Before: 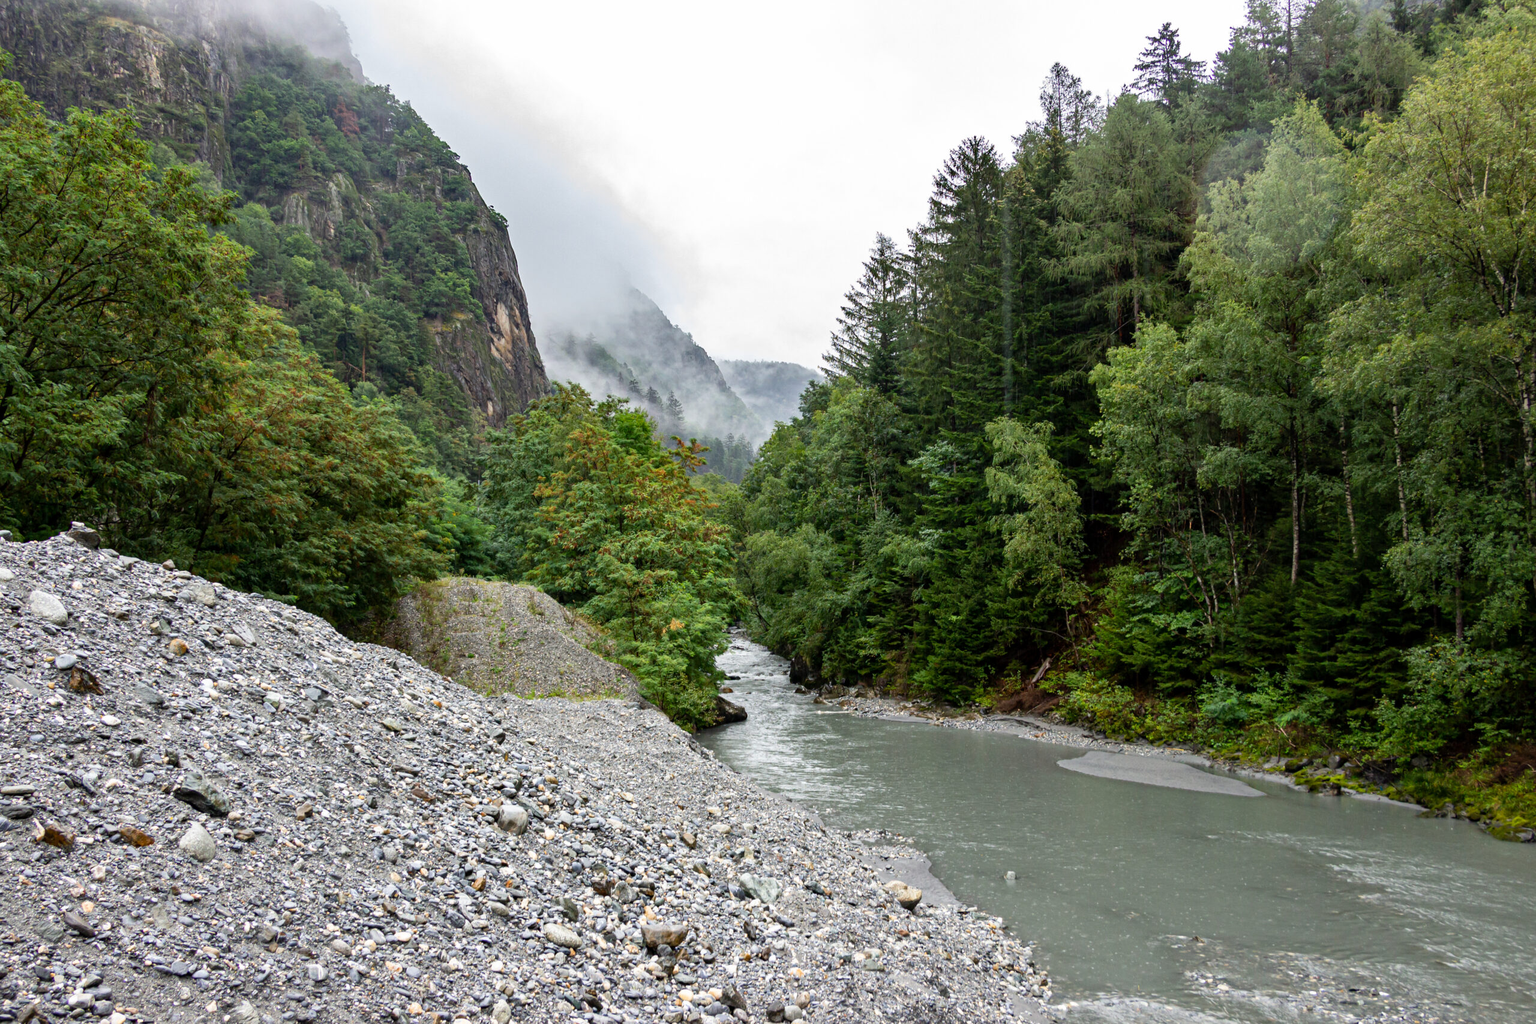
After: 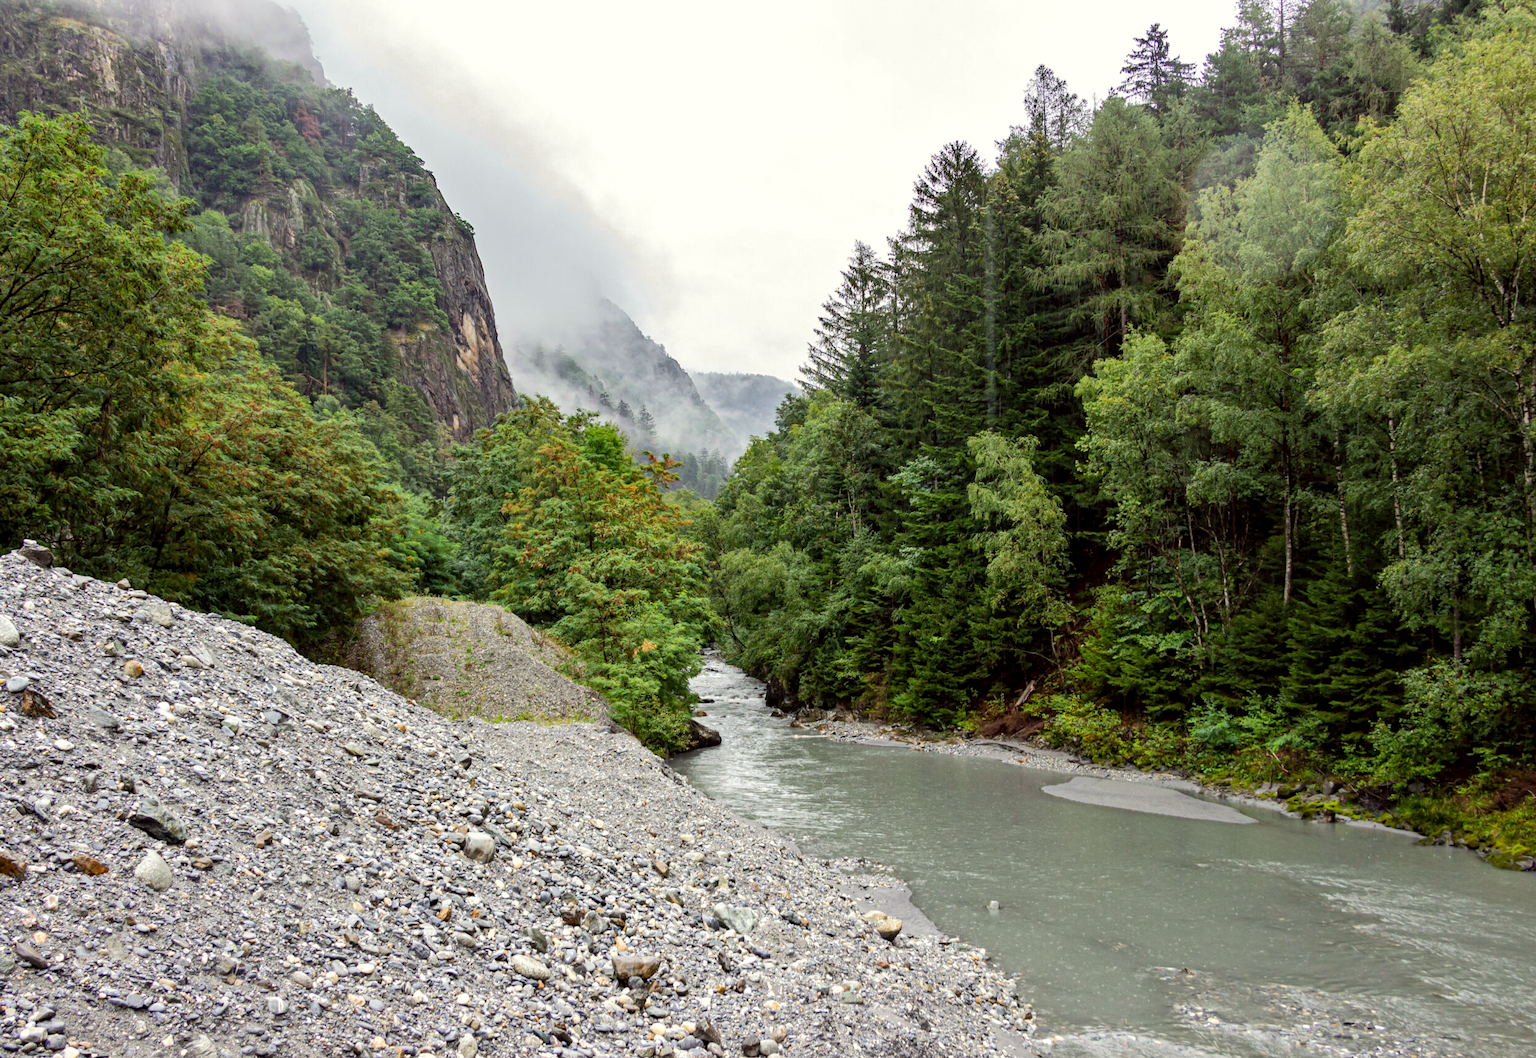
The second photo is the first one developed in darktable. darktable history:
color correction: highlights a* -0.95, highlights b* 4.5, shadows a* 3.55
crop and rotate: left 3.238%
local contrast: highlights 100%, shadows 100%, detail 120%, midtone range 0.2
tone equalizer: on, module defaults
base curve: curves: ch0 [(0, 0) (0.262, 0.32) (0.722, 0.705) (1, 1)]
